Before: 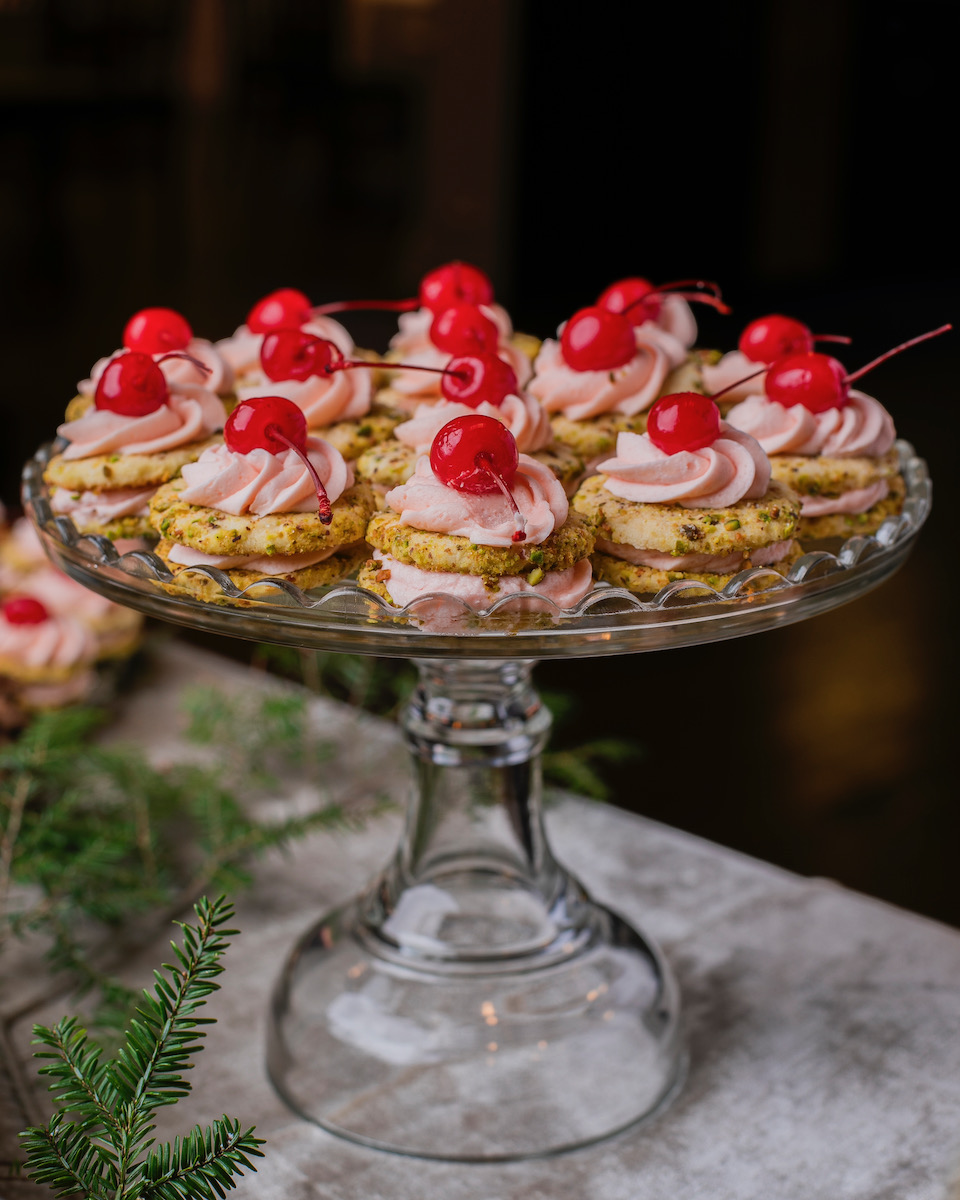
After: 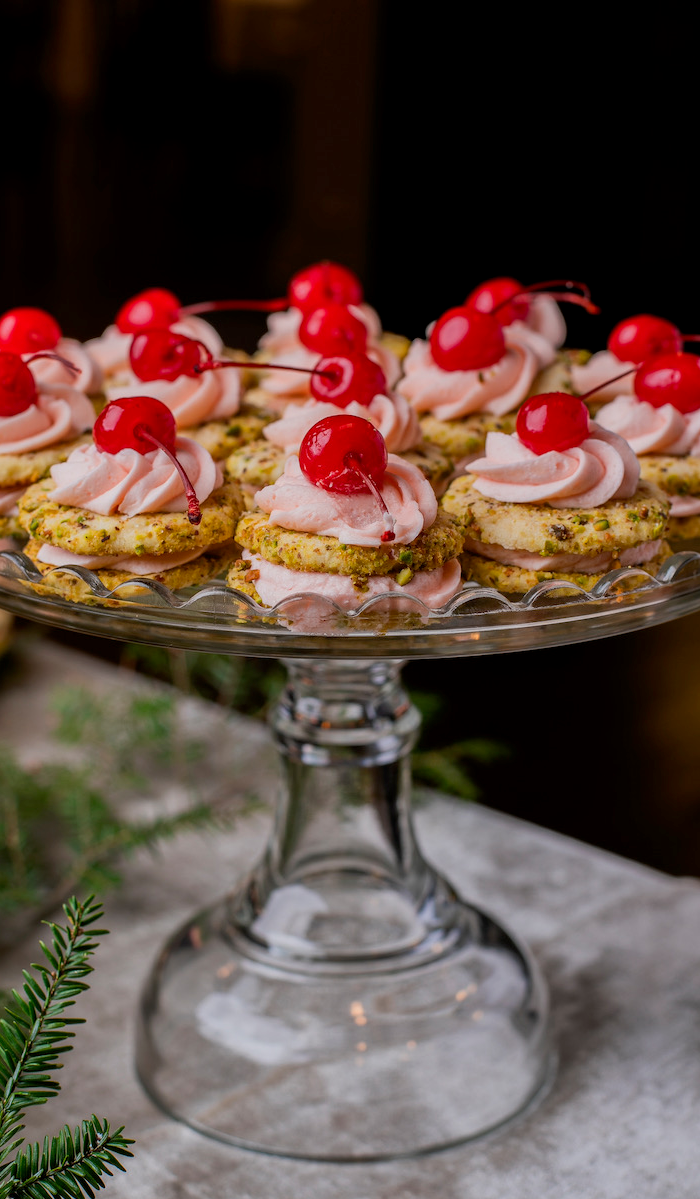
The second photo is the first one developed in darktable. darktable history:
crop: left 13.649%, top 0%, right 13.341%
